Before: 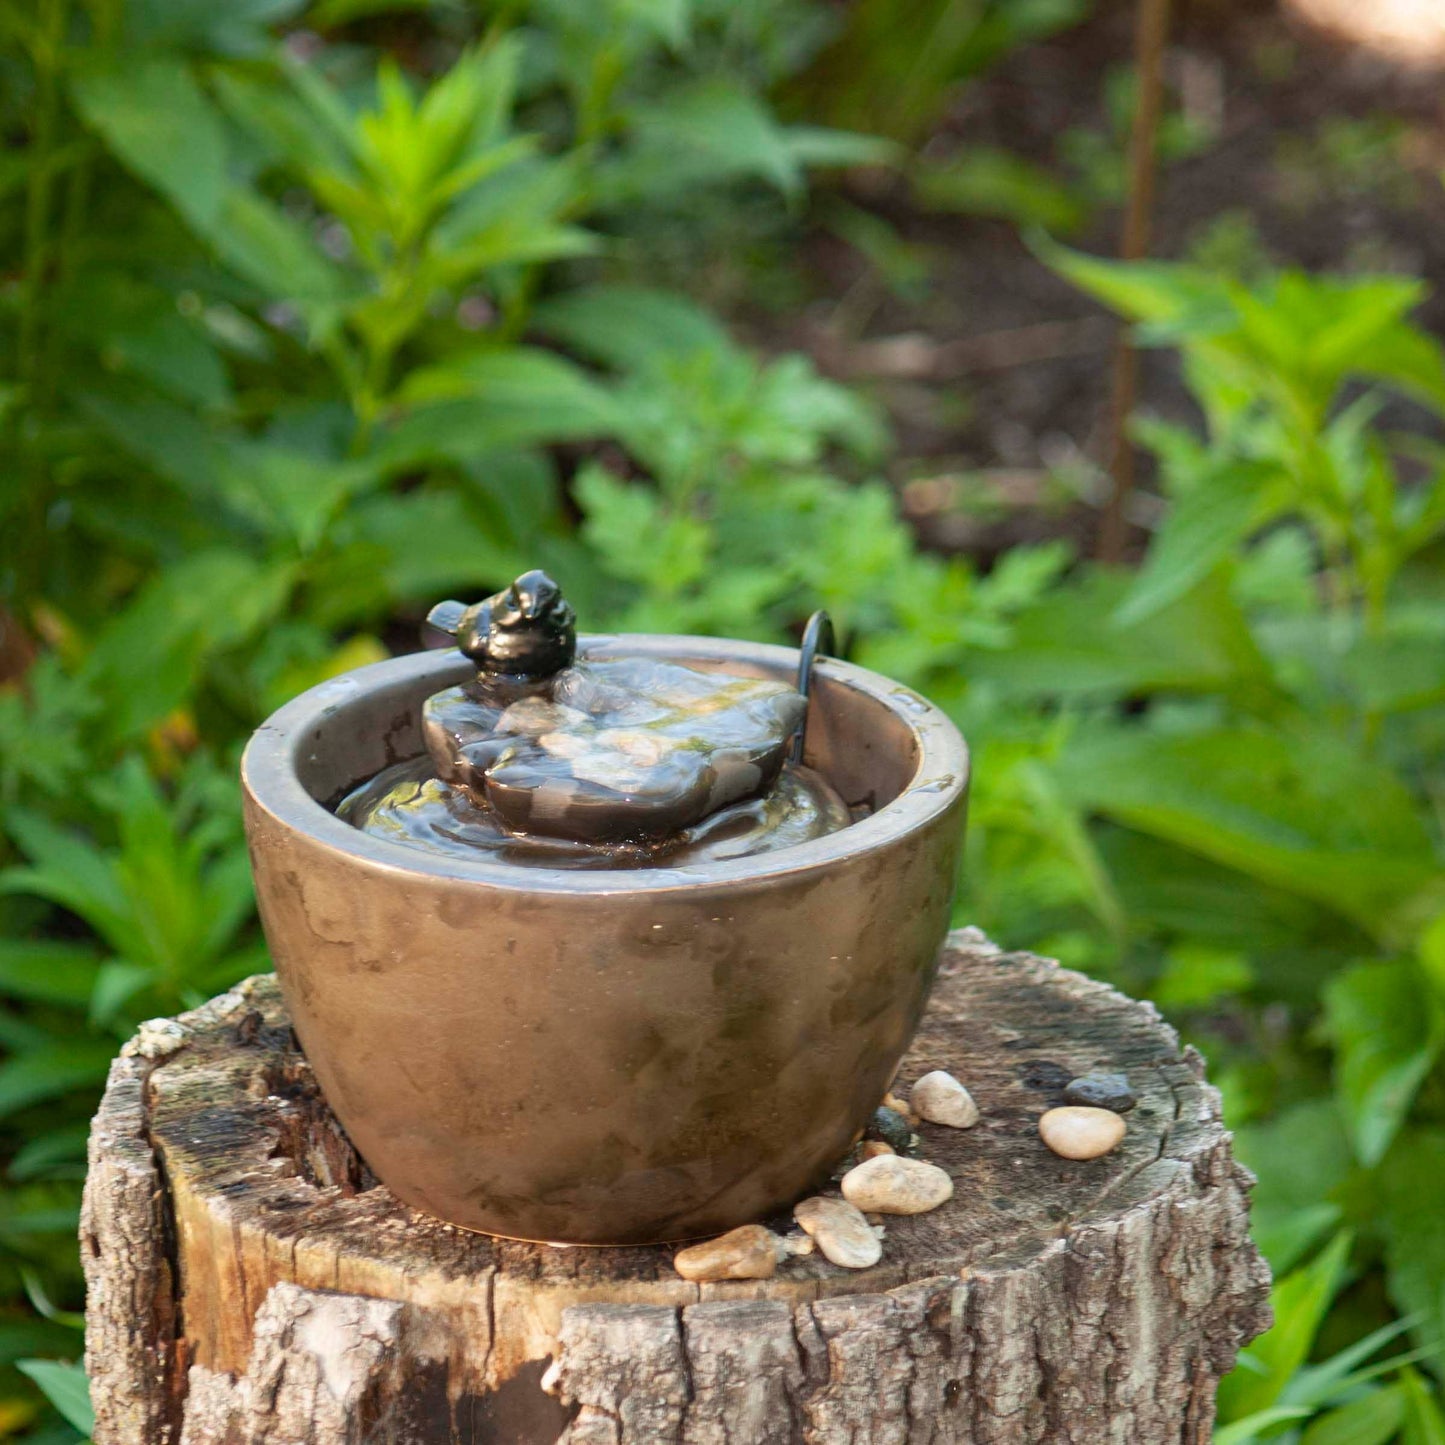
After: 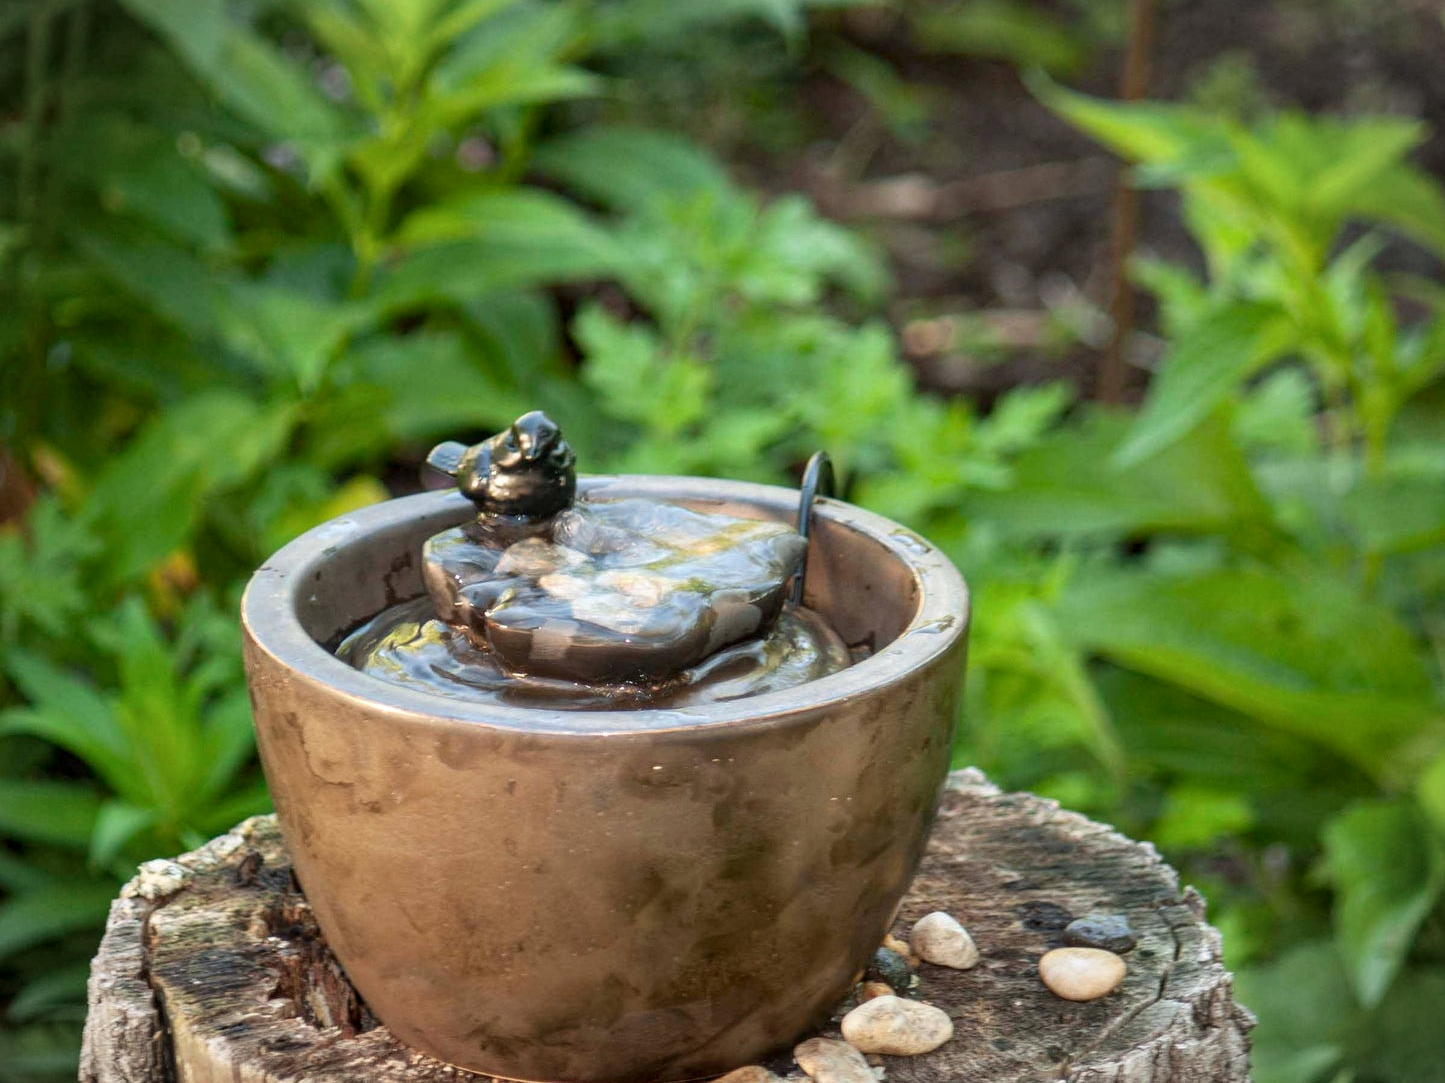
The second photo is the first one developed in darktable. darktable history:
vignetting: fall-off start 100%, brightness -0.282, width/height ratio 1.31
local contrast: on, module defaults
crop: top 11.038%, bottom 13.962%
